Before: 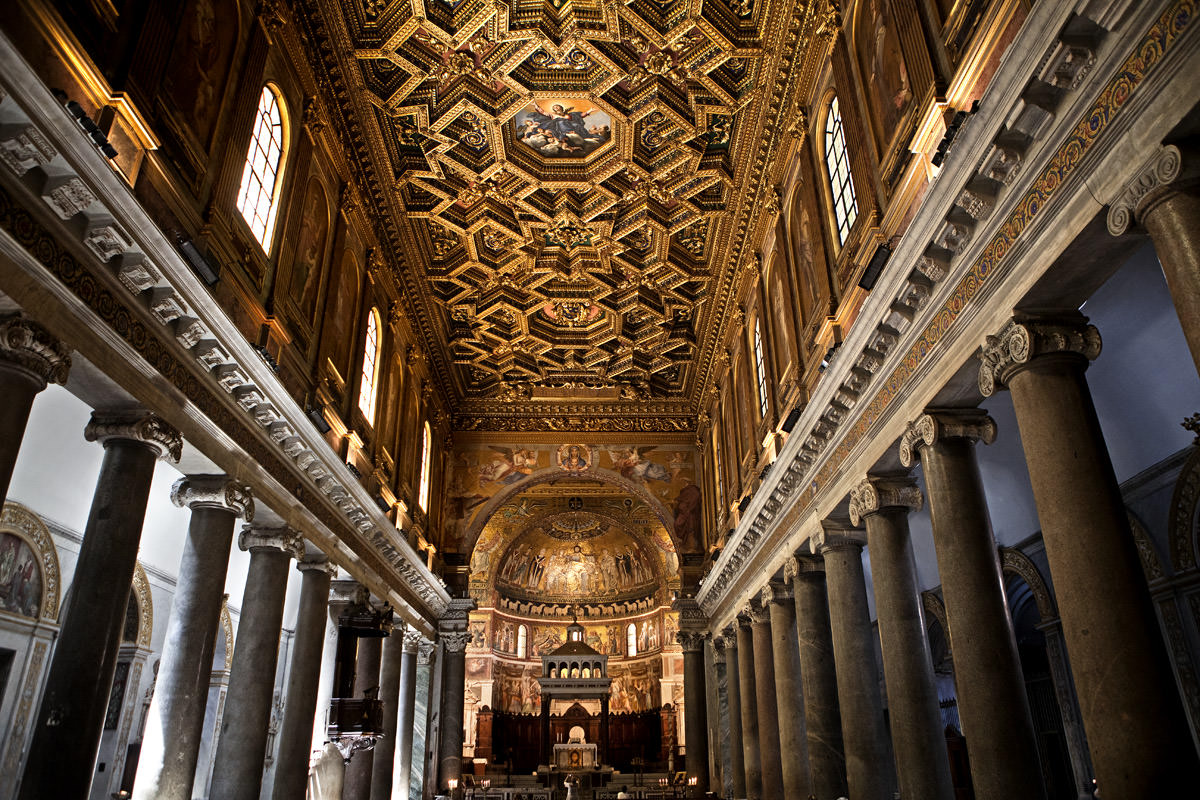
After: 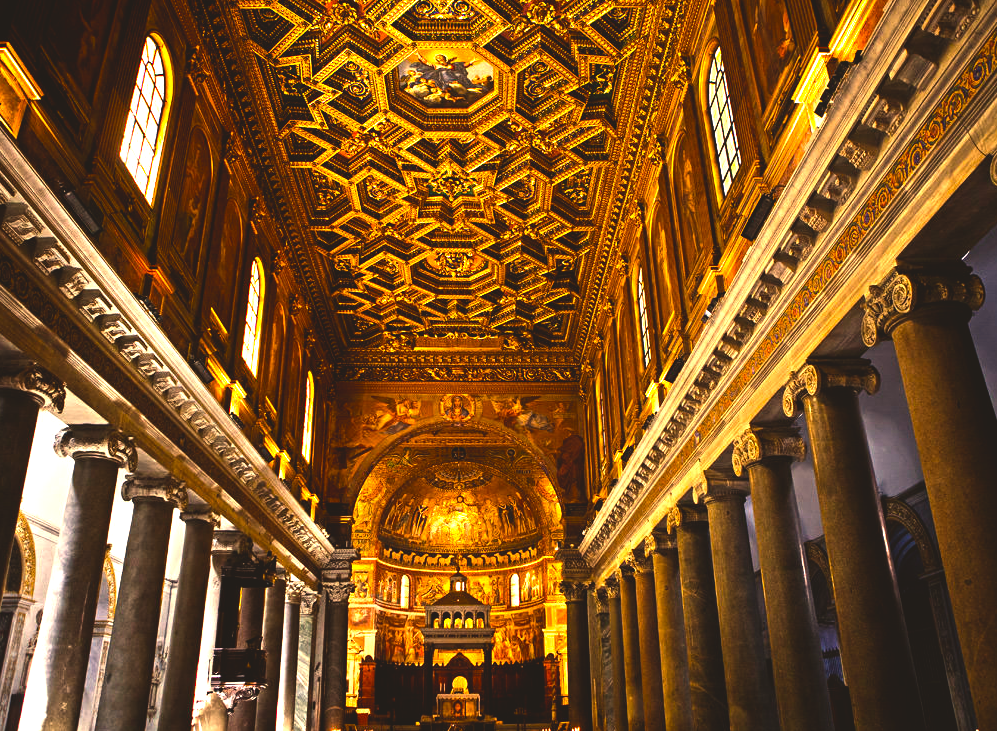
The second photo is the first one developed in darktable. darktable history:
color balance rgb: global offset › luminance 1.982%, perceptual saturation grading › global saturation 30.533%, perceptual brilliance grading › global brilliance -4.778%, perceptual brilliance grading › highlights 25.177%, perceptual brilliance grading › mid-tones 7.14%, perceptual brilliance grading › shadows -4.523%, global vibrance 35.789%, contrast 10.627%
color correction: highlights a* 15.01, highlights b* 31
crop: left 9.765%, top 6.32%, right 7.12%, bottom 2.268%
